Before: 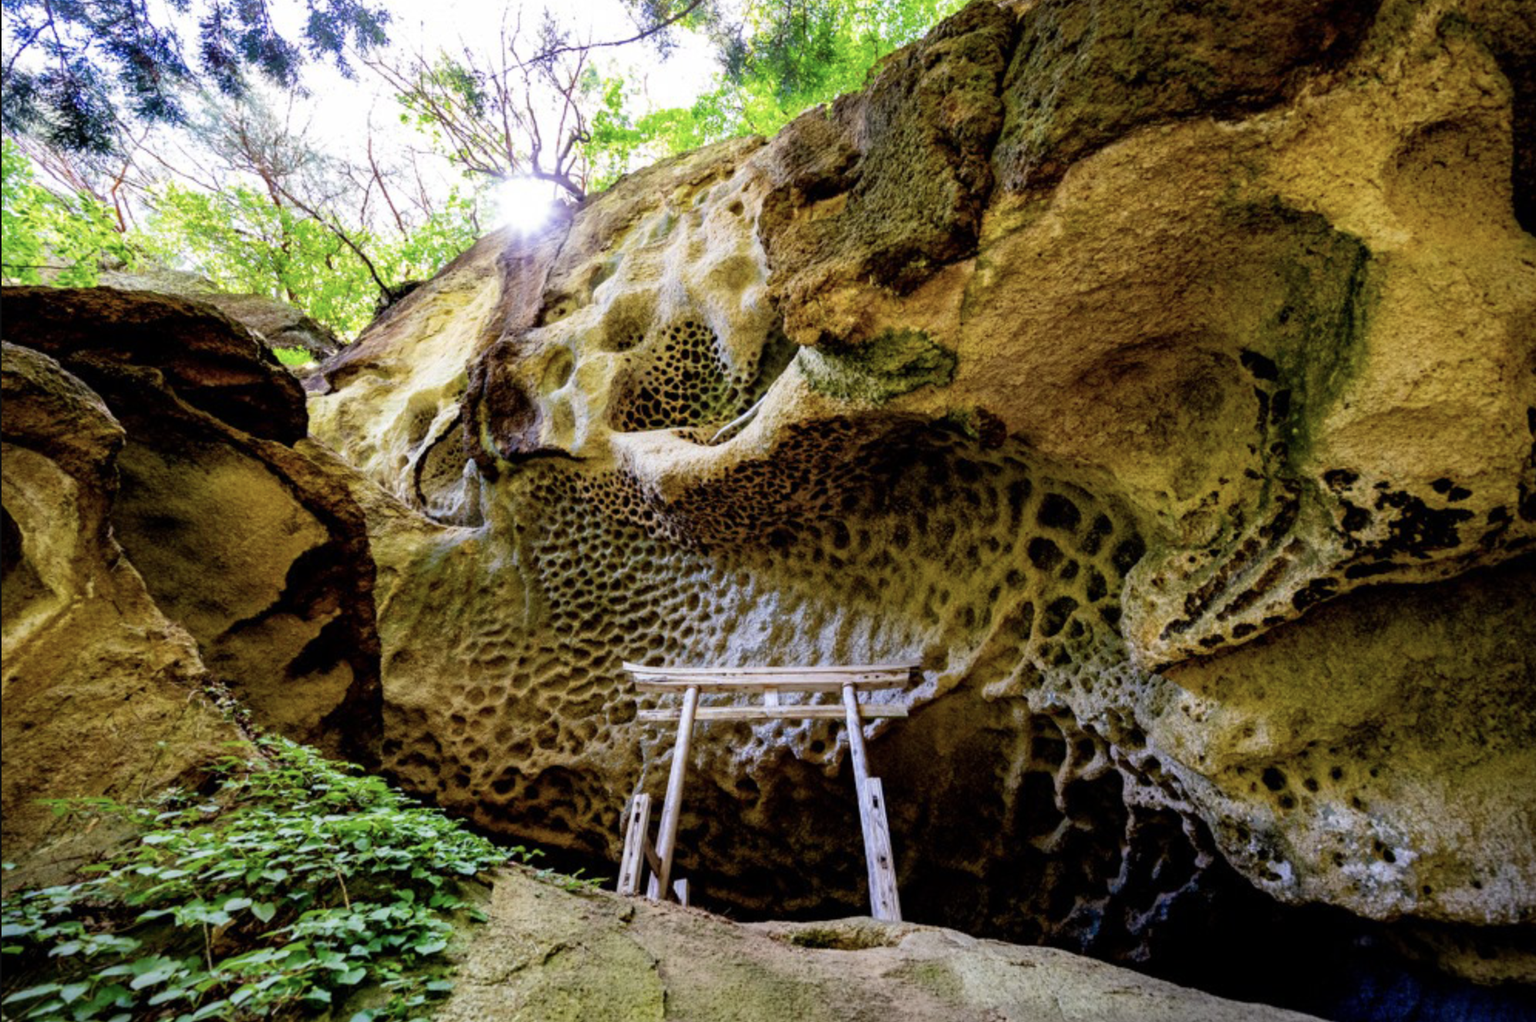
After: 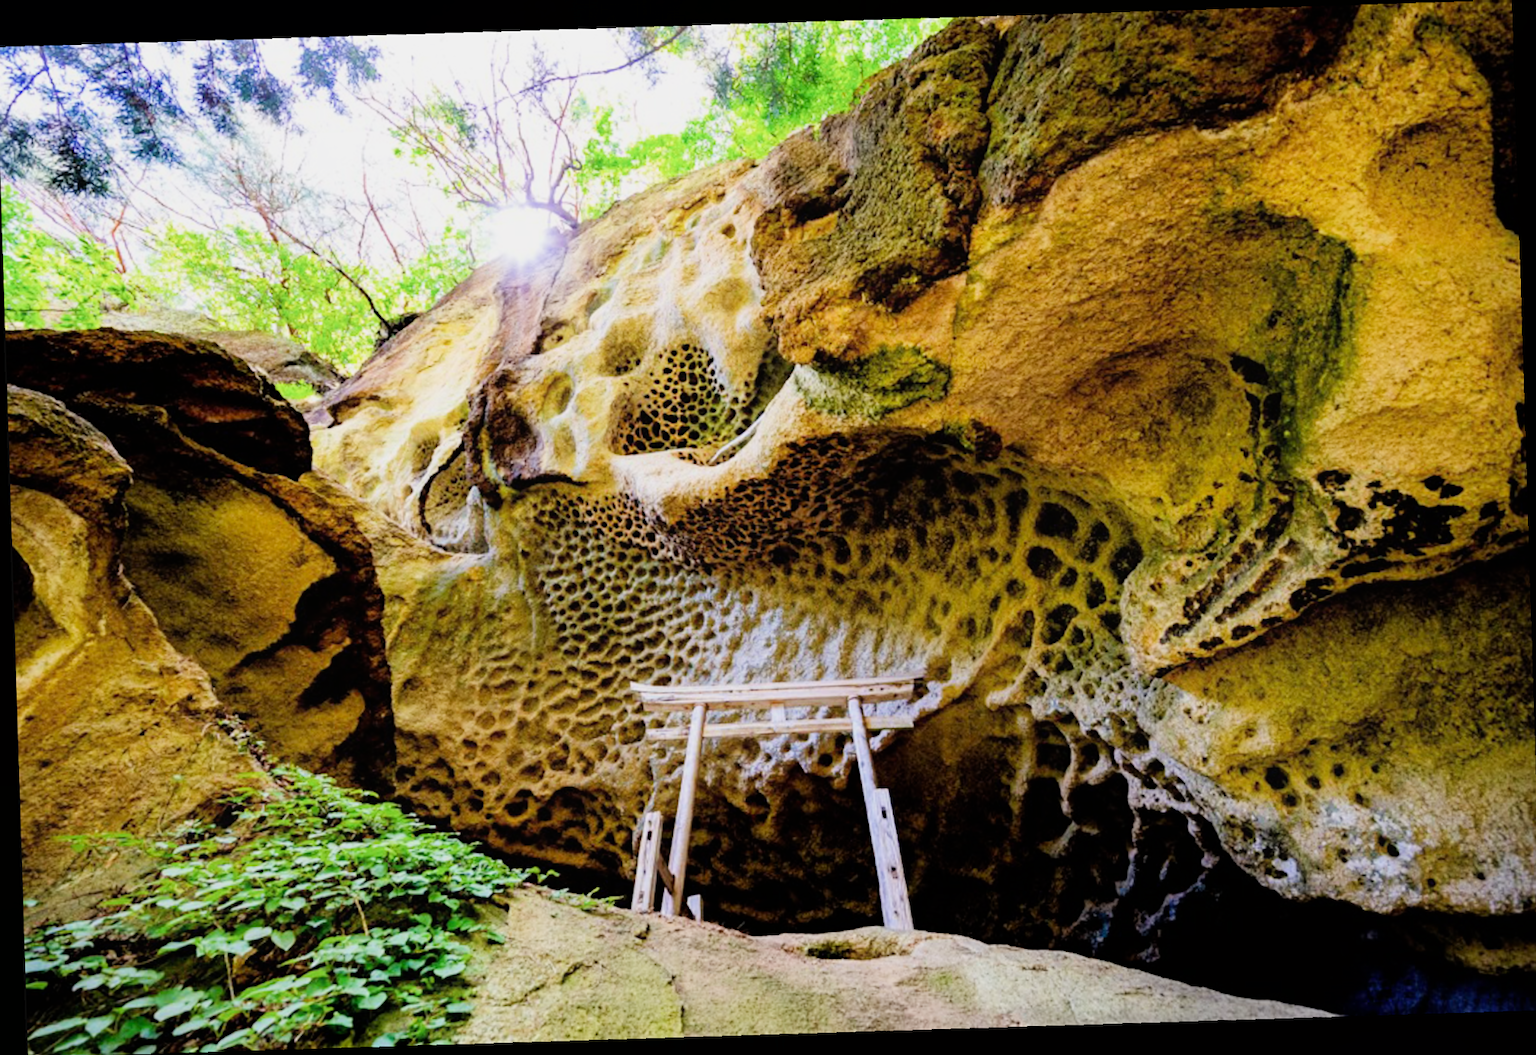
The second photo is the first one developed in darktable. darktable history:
filmic rgb: black relative exposure -7.65 EV, white relative exposure 4.56 EV, hardness 3.61
exposure: exposure 1 EV, compensate highlight preservation false
rotate and perspective: rotation -2.29°, automatic cropping off
contrast equalizer: octaves 7, y [[0.6 ×6], [0.55 ×6], [0 ×6], [0 ×6], [0 ×6]], mix -0.3
crop and rotate: angle -0.5°
sharpen: amount 0.2
